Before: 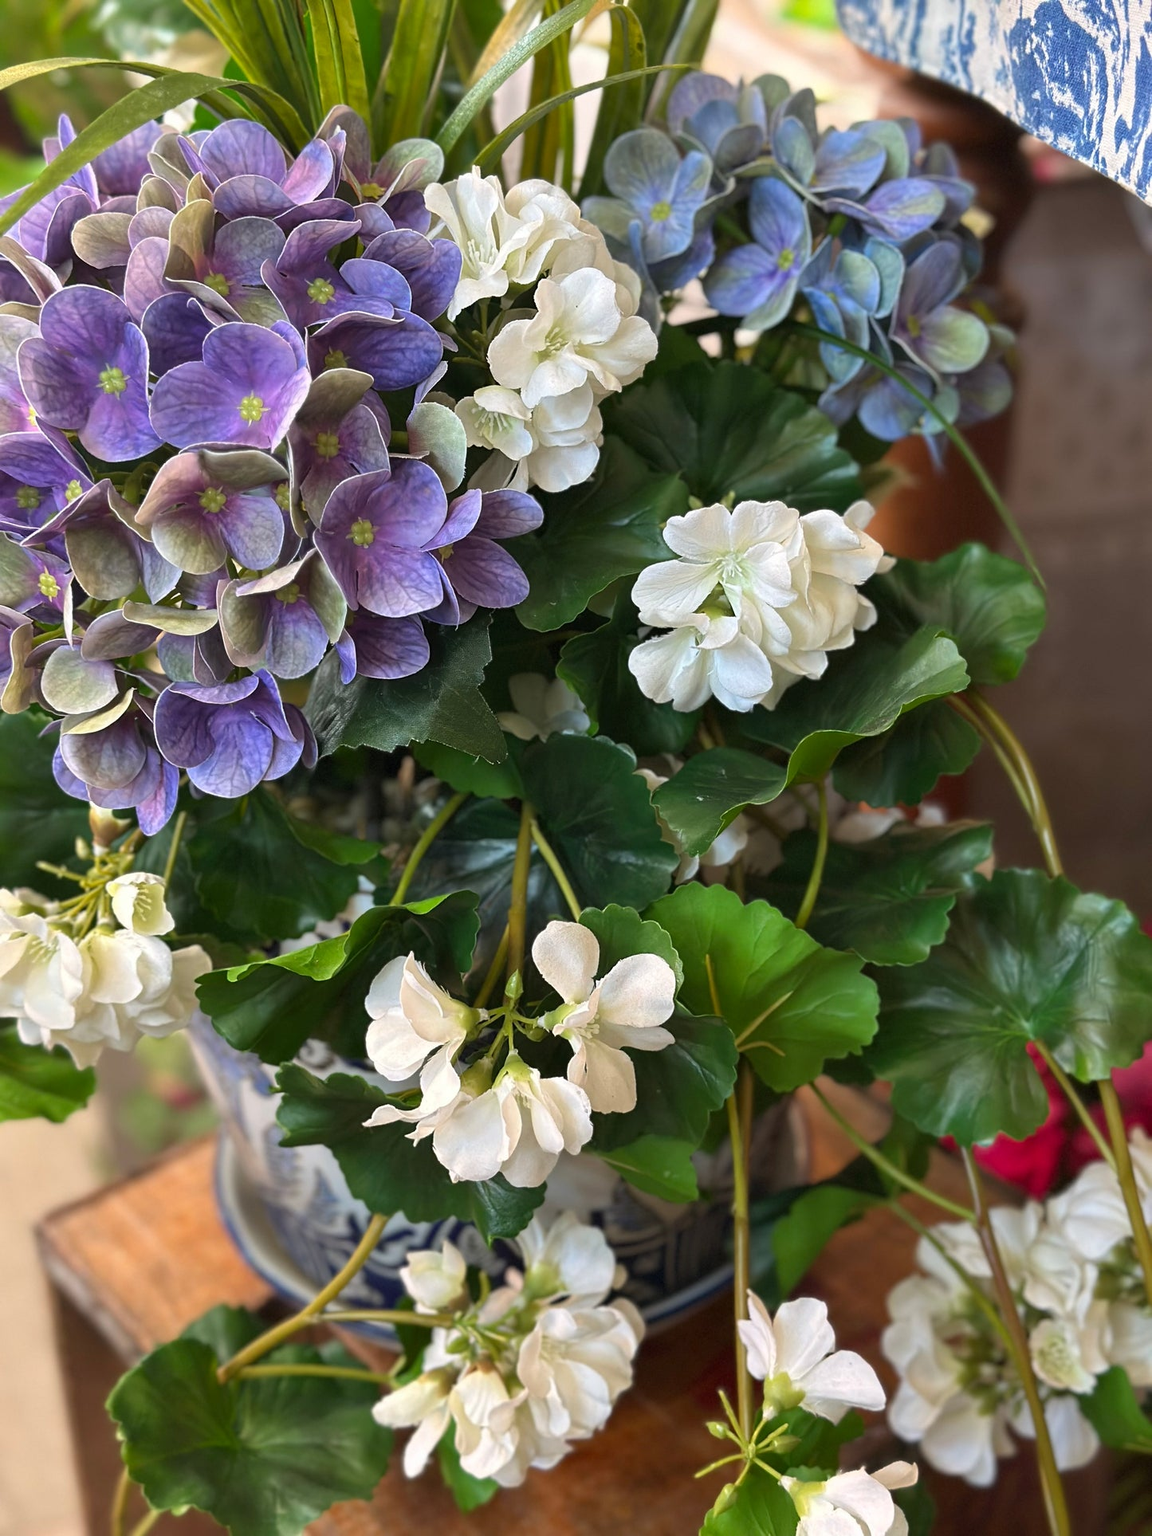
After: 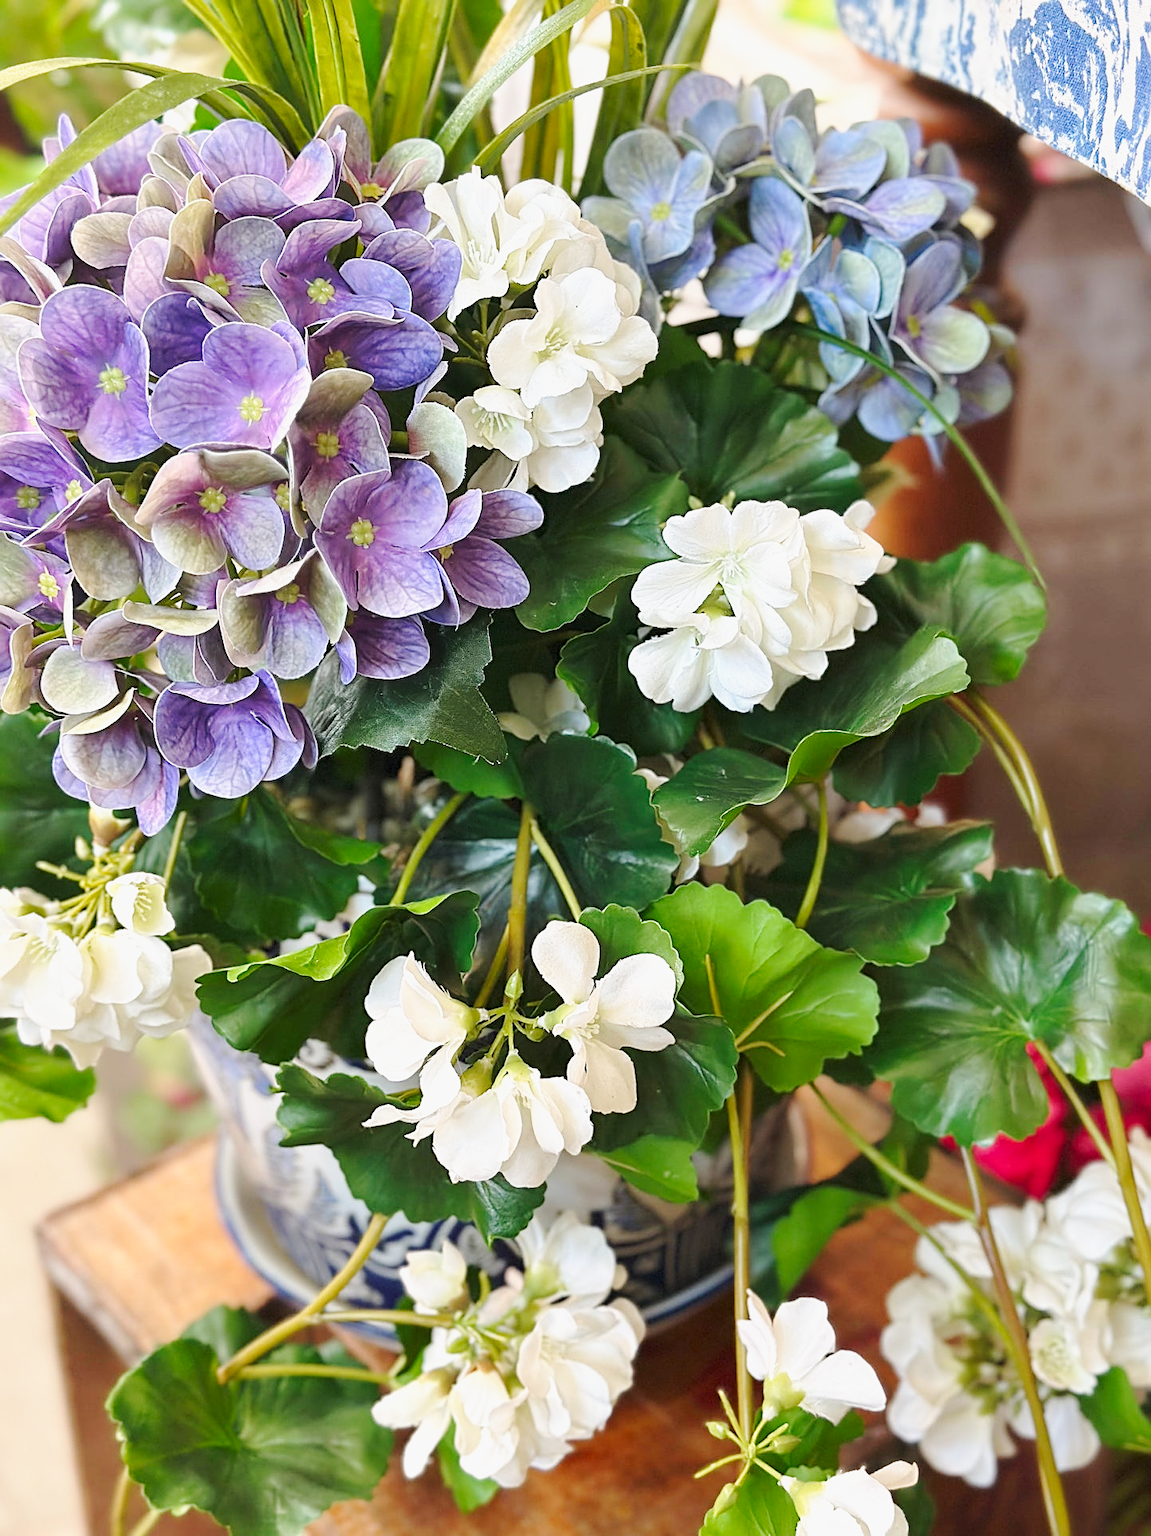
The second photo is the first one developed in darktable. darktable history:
base curve: curves: ch0 [(0, 0) (0.025, 0.046) (0.112, 0.277) (0.467, 0.74) (0.814, 0.929) (1, 0.942)], preserve colors none
sharpen: on, module defaults
